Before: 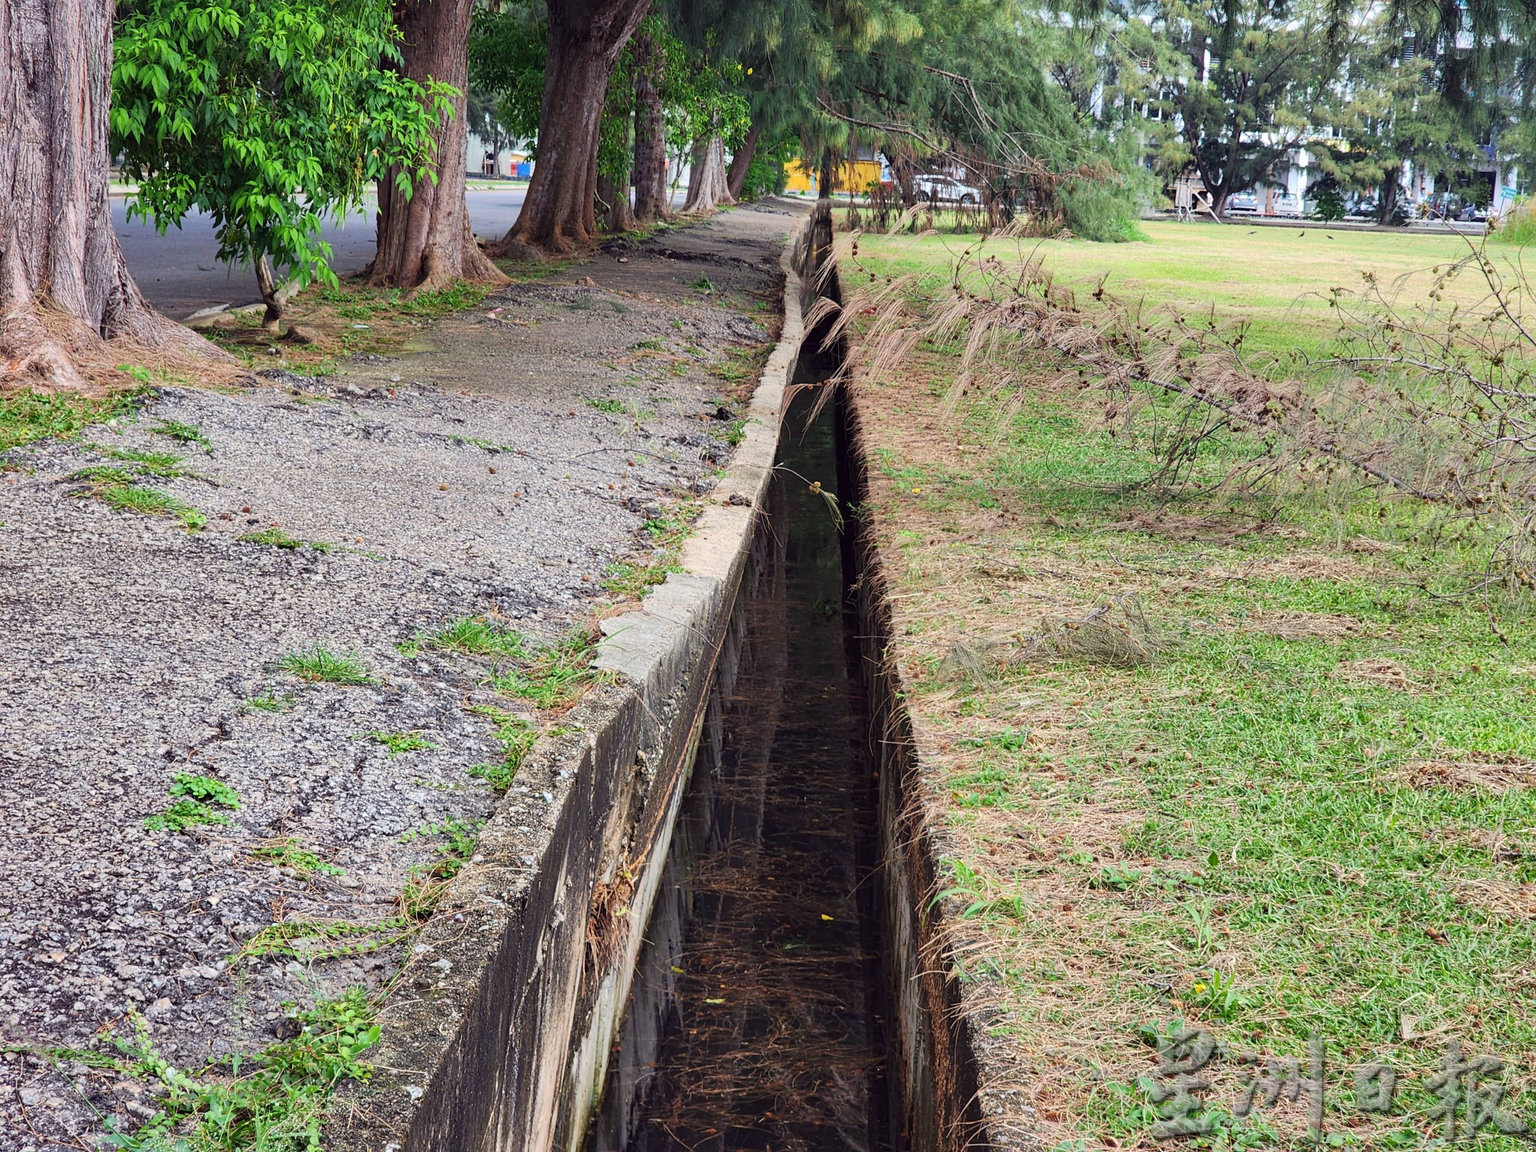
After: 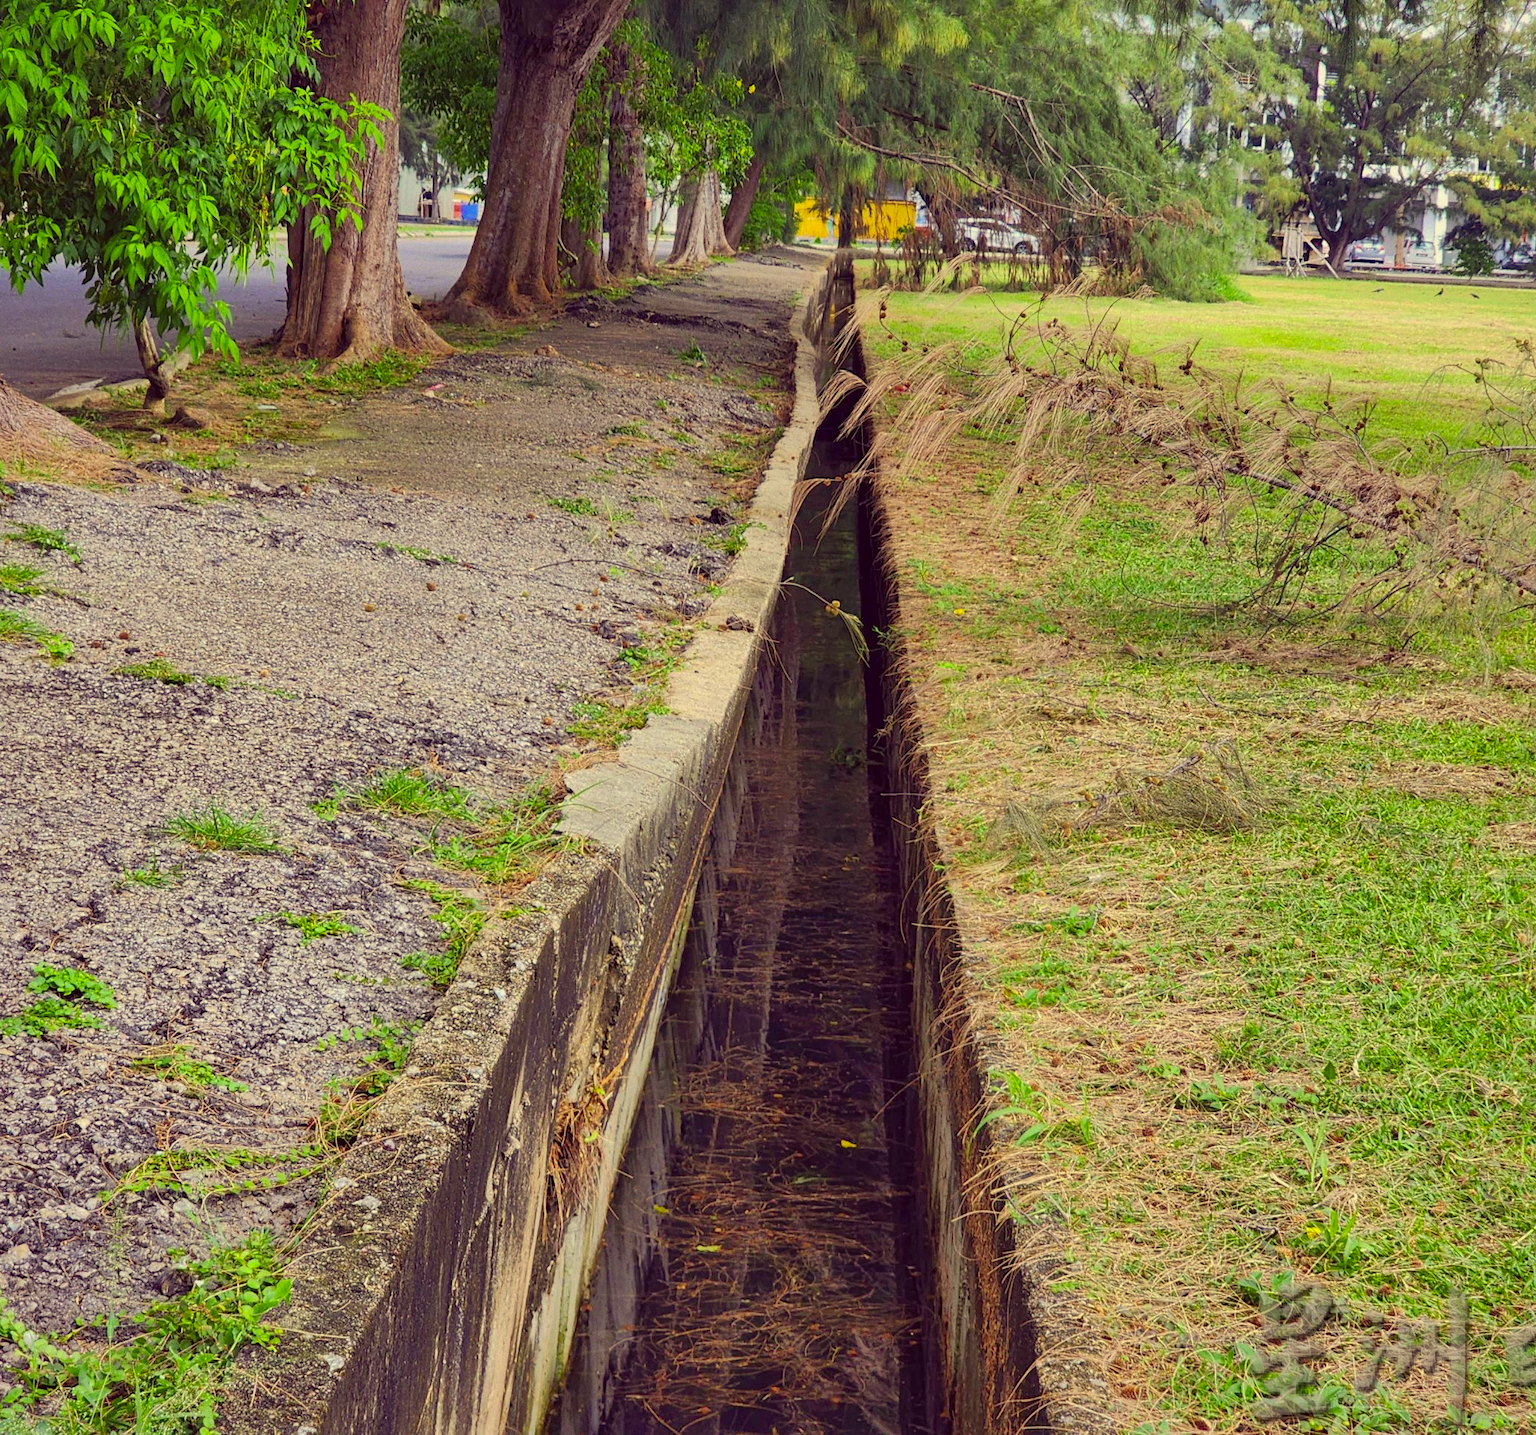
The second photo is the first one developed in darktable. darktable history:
color calibration: output R [0.994, 0.059, -0.119, 0], output G [-0.036, 1.09, -0.119, 0], output B [0.078, -0.108, 0.961, 0], illuminant custom, x 0.371, y 0.382, temperature 4281.14 K
crop and rotate: left 9.597%, right 10.195%
shadows and highlights: on, module defaults
color correction: highlights a* -0.482, highlights b* 40, shadows a* 9.8, shadows b* -0.161
grain: coarseness 0.09 ISO, strength 16.61%
